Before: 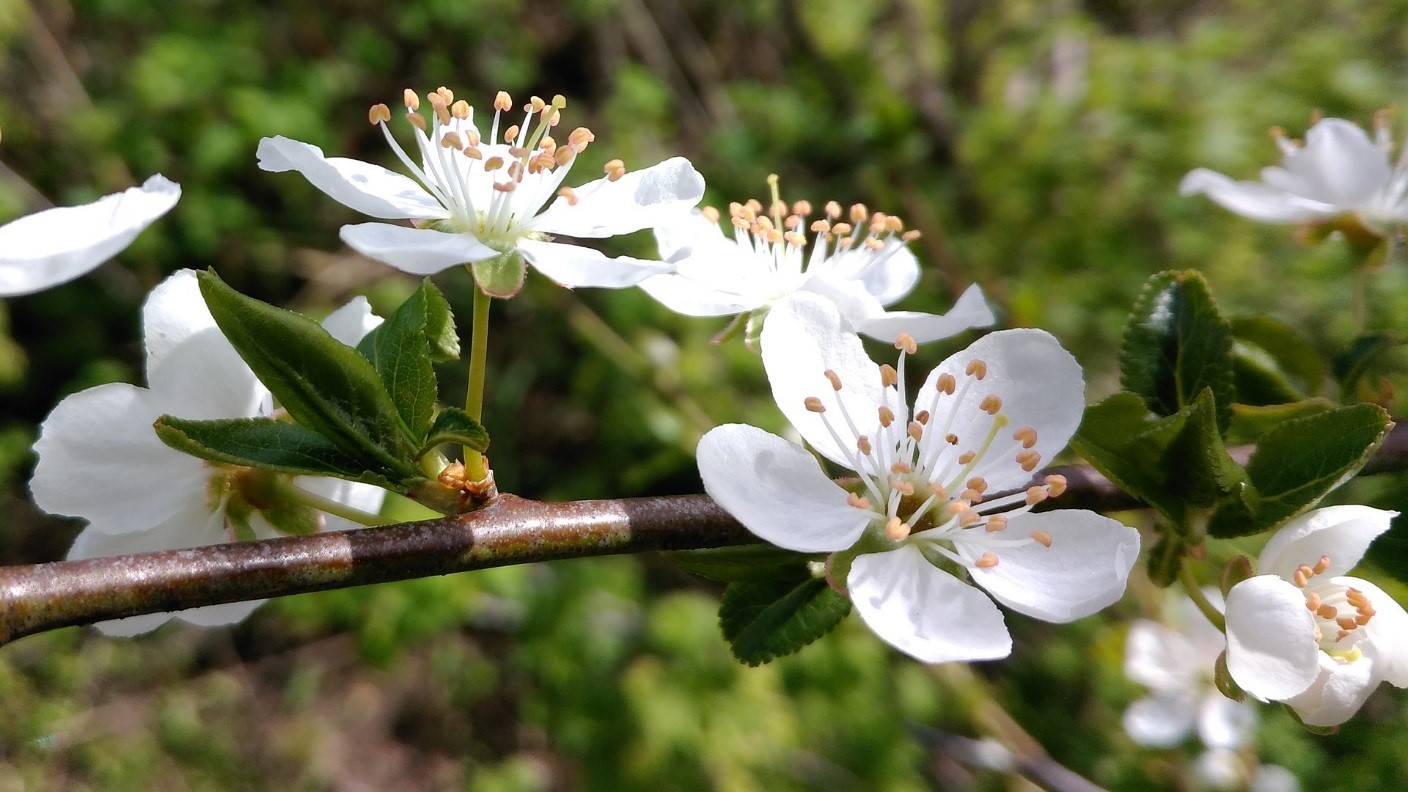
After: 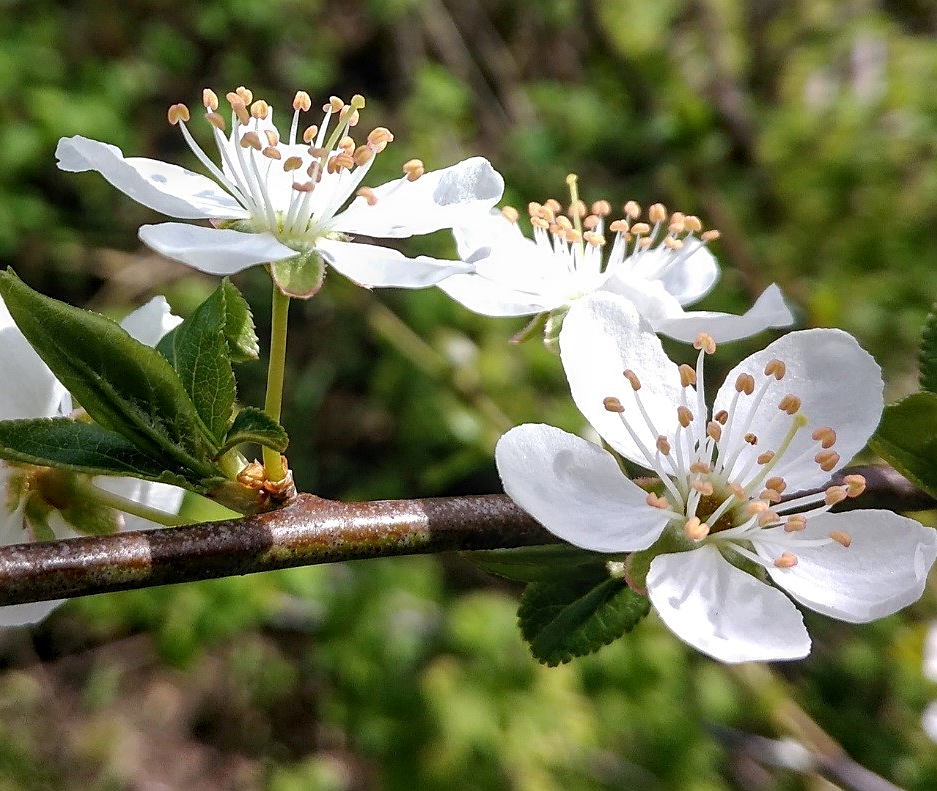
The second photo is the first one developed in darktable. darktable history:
crop and rotate: left 14.326%, right 19.102%
sharpen: amount 0.49
local contrast: on, module defaults
